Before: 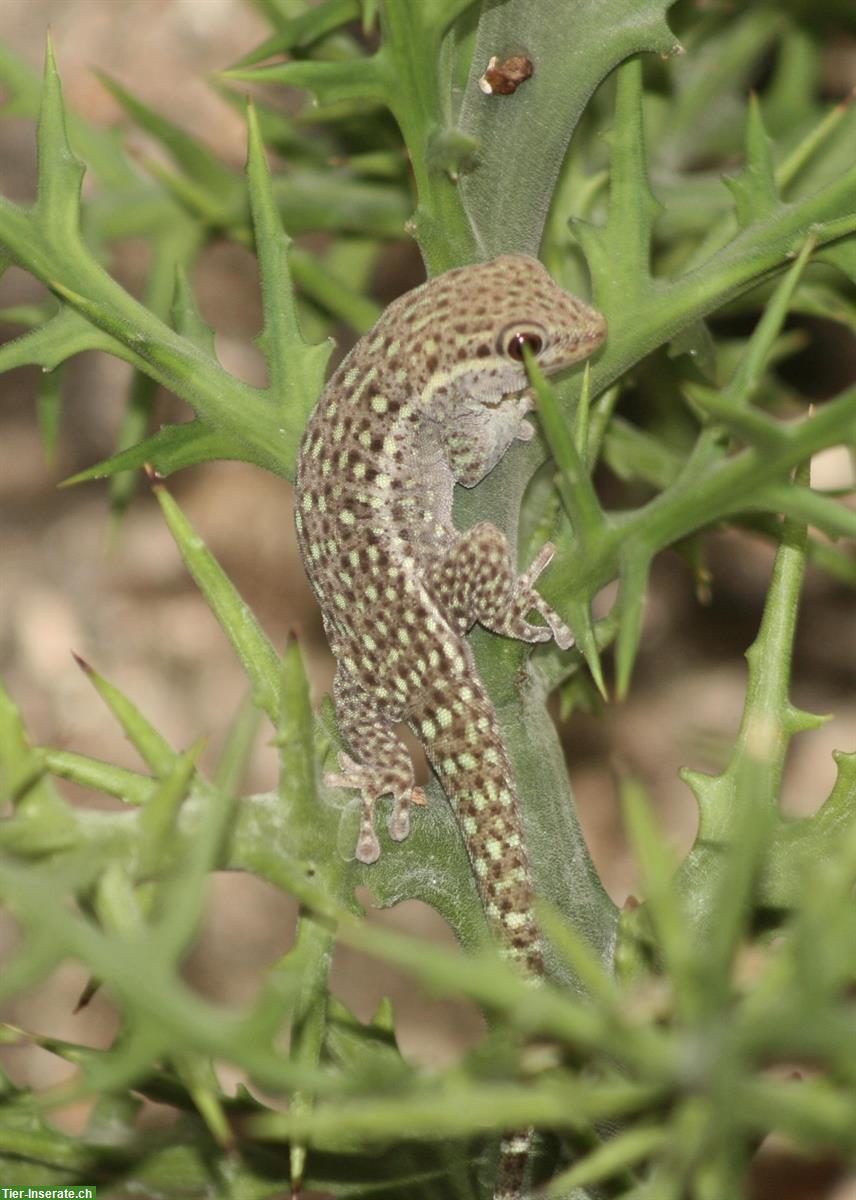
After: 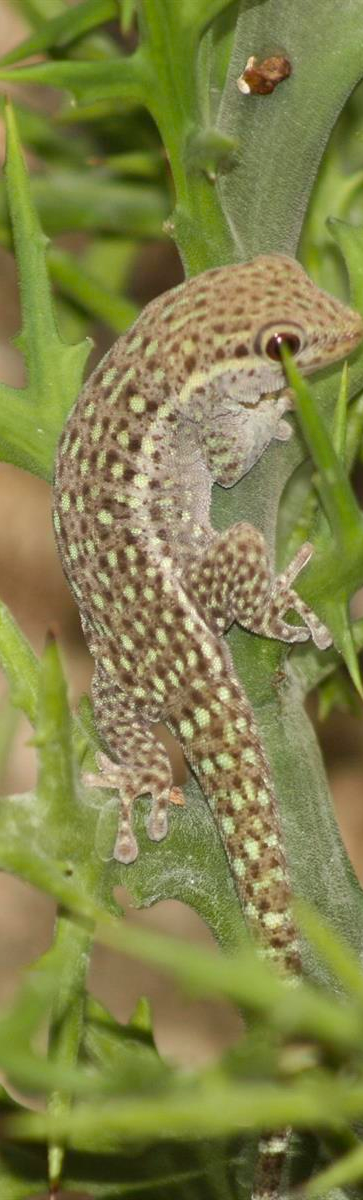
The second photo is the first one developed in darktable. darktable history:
color balance rgb: shadows fall-off 102.313%, linear chroma grading › global chroma 0.49%, perceptual saturation grading › global saturation 19.902%, mask middle-gray fulcrum 22.242%, global vibrance 12.25%
tone equalizer: edges refinement/feathering 500, mask exposure compensation -1.57 EV, preserve details no
crop: left 28.344%, right 29.164%
